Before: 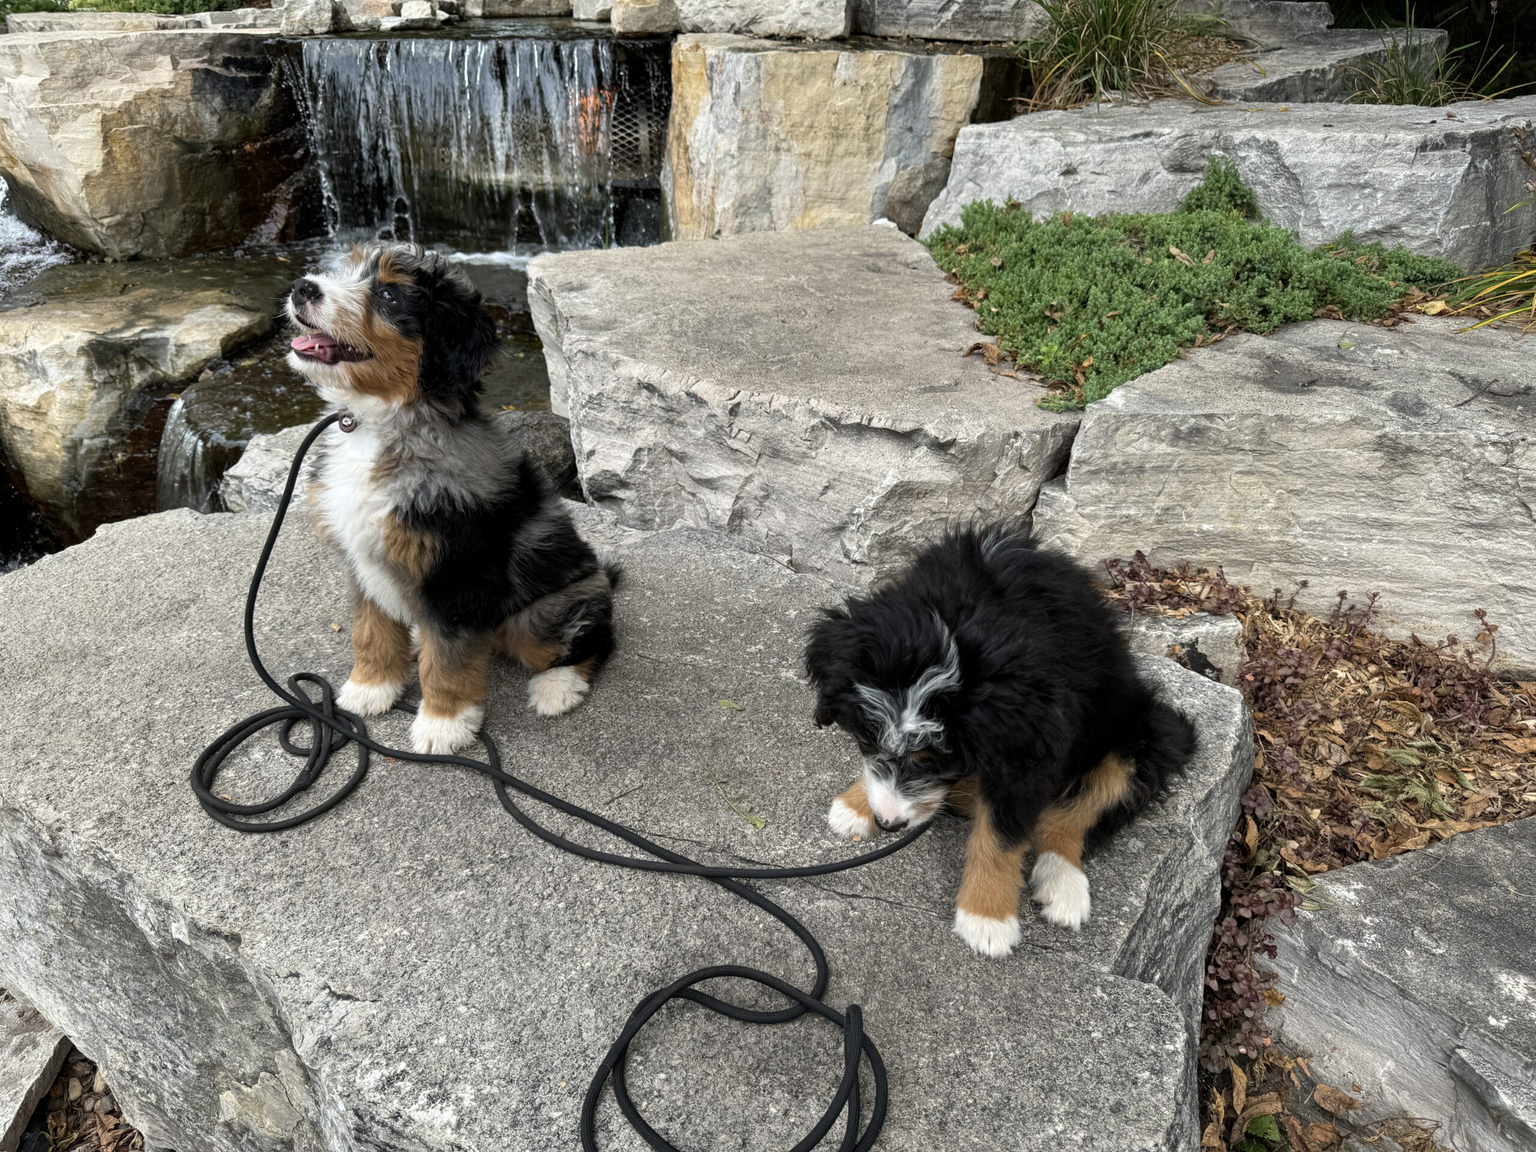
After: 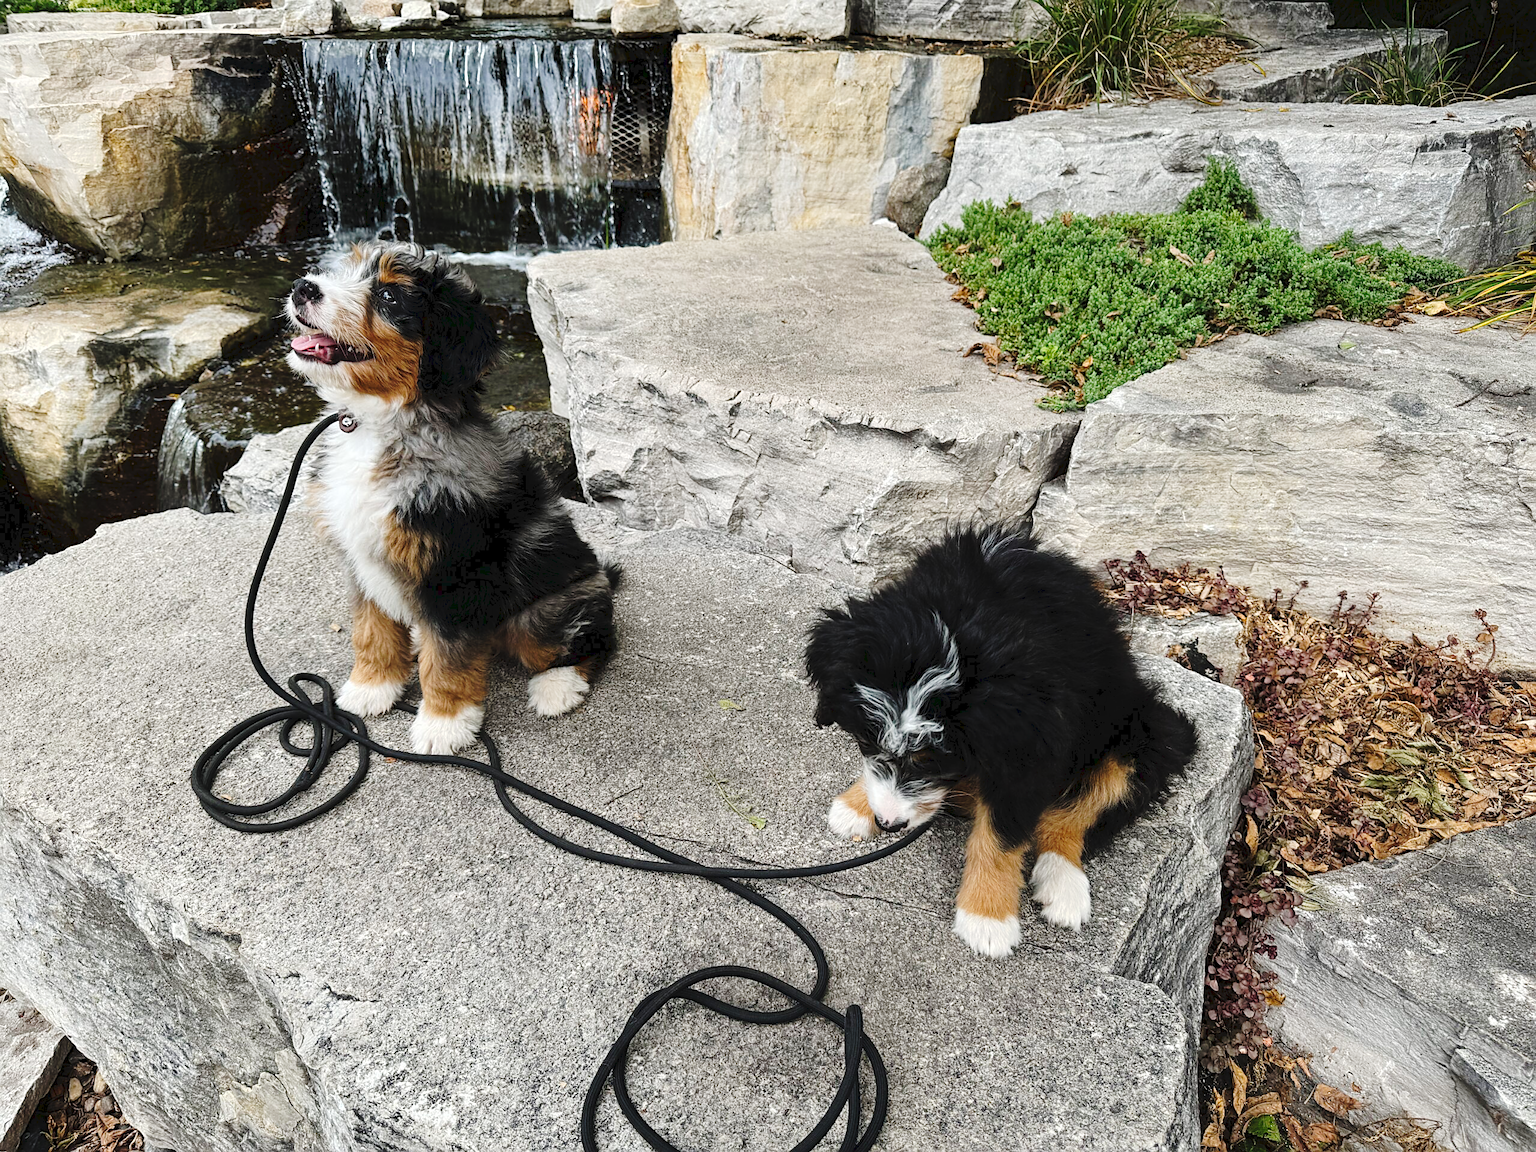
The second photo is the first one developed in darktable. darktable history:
tone curve: curves: ch0 [(0, 0) (0.003, 0.049) (0.011, 0.052) (0.025, 0.057) (0.044, 0.069) (0.069, 0.076) (0.1, 0.09) (0.136, 0.111) (0.177, 0.15) (0.224, 0.197) (0.277, 0.267) (0.335, 0.366) (0.399, 0.477) (0.468, 0.561) (0.543, 0.651) (0.623, 0.733) (0.709, 0.804) (0.801, 0.869) (0.898, 0.924) (1, 1)], preserve colors none
sharpen: on, module defaults
